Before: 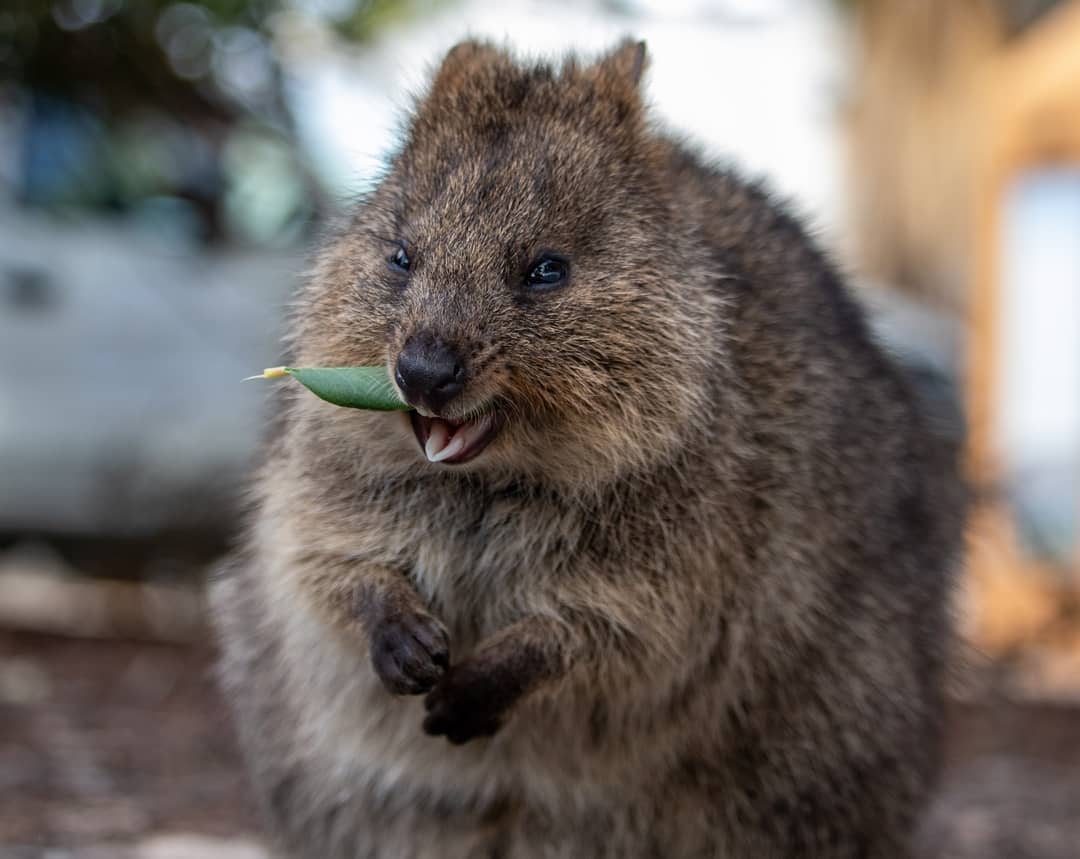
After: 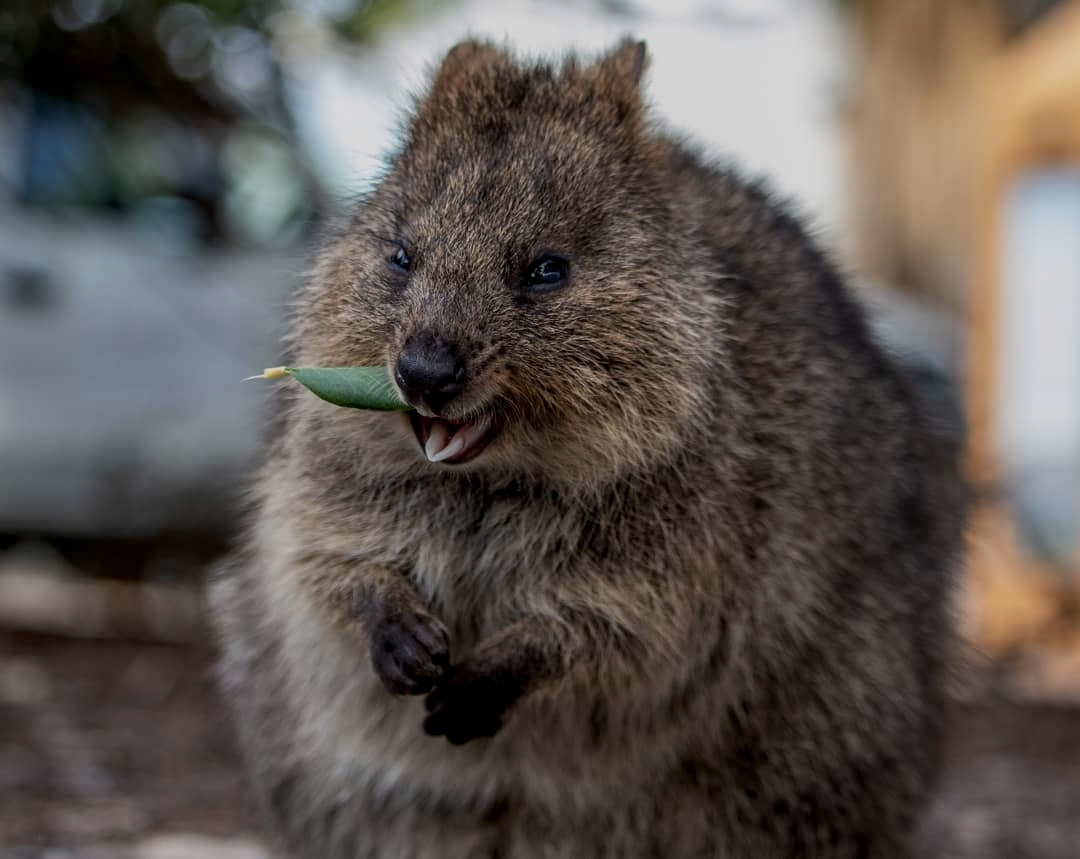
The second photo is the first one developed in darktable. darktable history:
exposure: exposure -0.587 EV, compensate highlight preservation false
local contrast: on, module defaults
